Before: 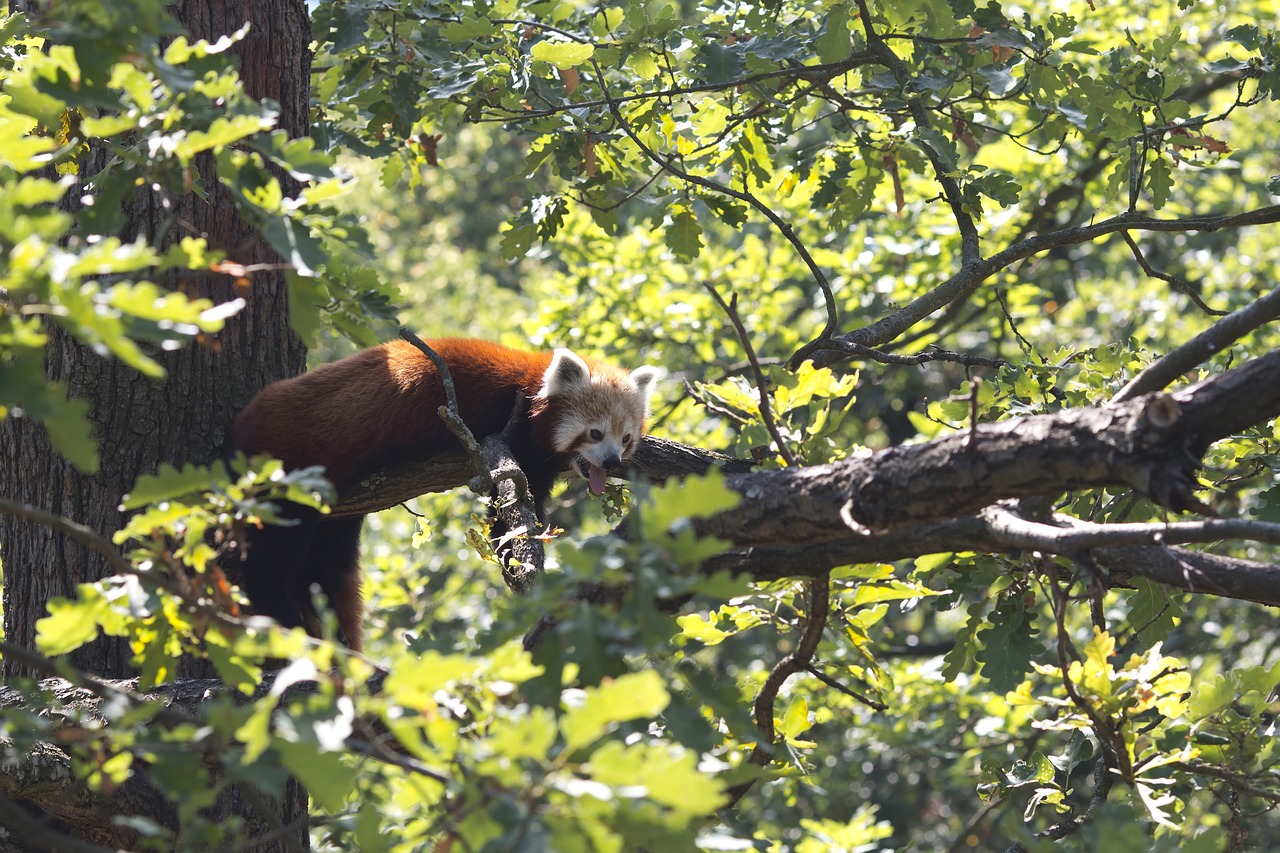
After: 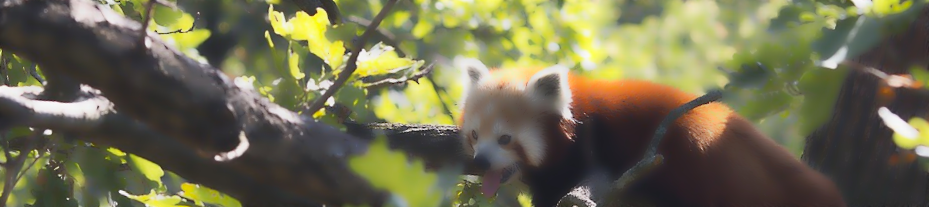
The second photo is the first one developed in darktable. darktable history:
crop and rotate: angle 16.12°, top 30.835%, bottom 35.653%
lowpass: radius 4, soften with bilateral filter, unbound 0
